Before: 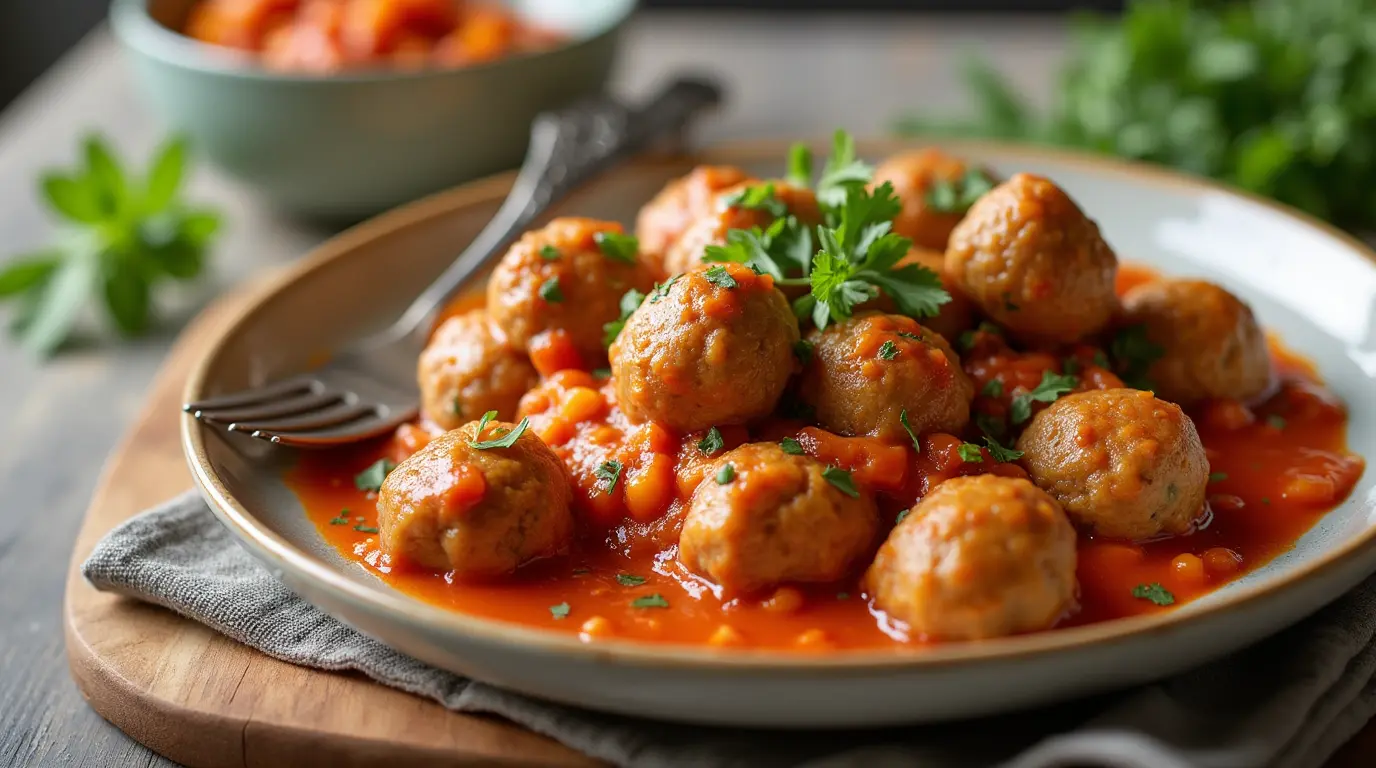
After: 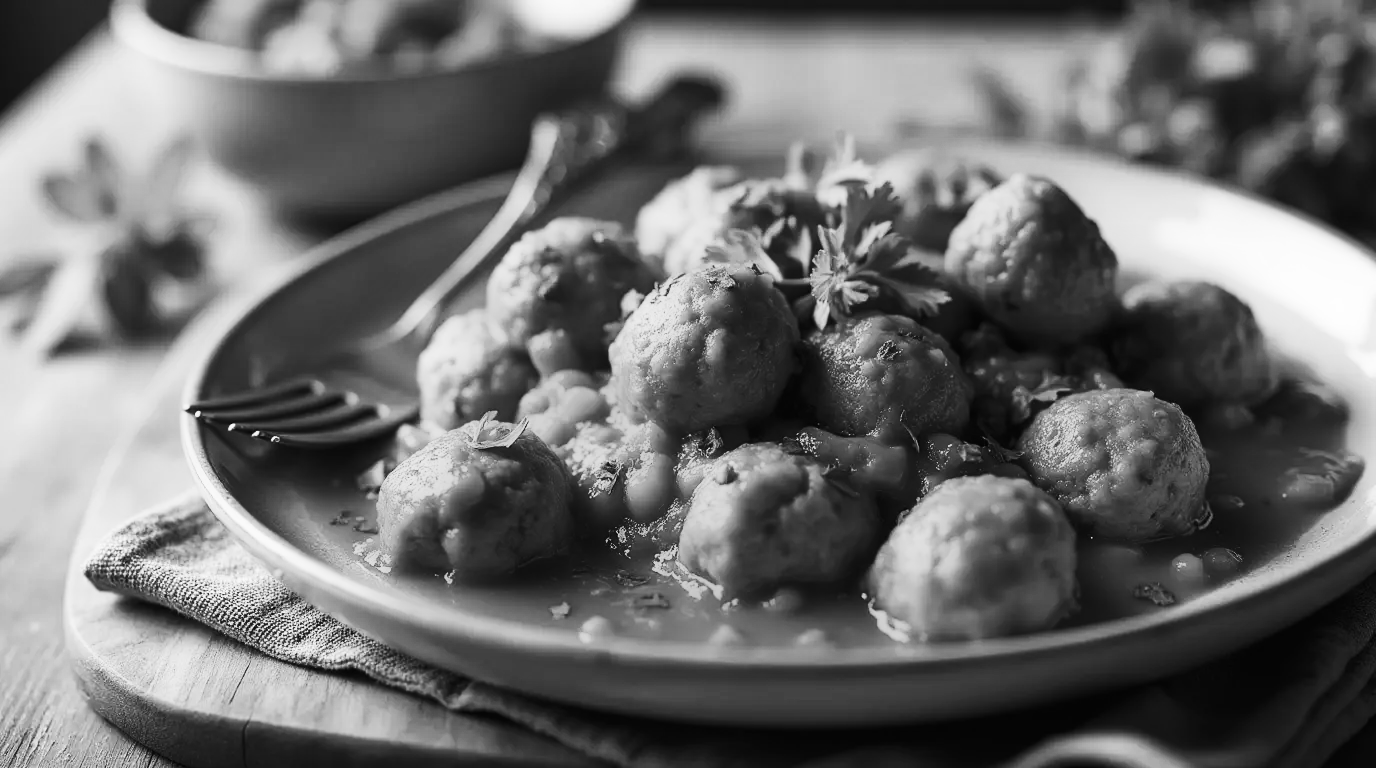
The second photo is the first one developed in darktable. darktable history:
monochrome: a -4.13, b 5.16, size 1
exposure: compensate highlight preservation false
contrast brightness saturation: contrast 0.4, brightness 0.1, saturation 0.21
color balance: lift [1.001, 1.007, 1, 0.993], gamma [1.023, 1.026, 1.01, 0.974], gain [0.964, 1.059, 1.073, 0.927]
